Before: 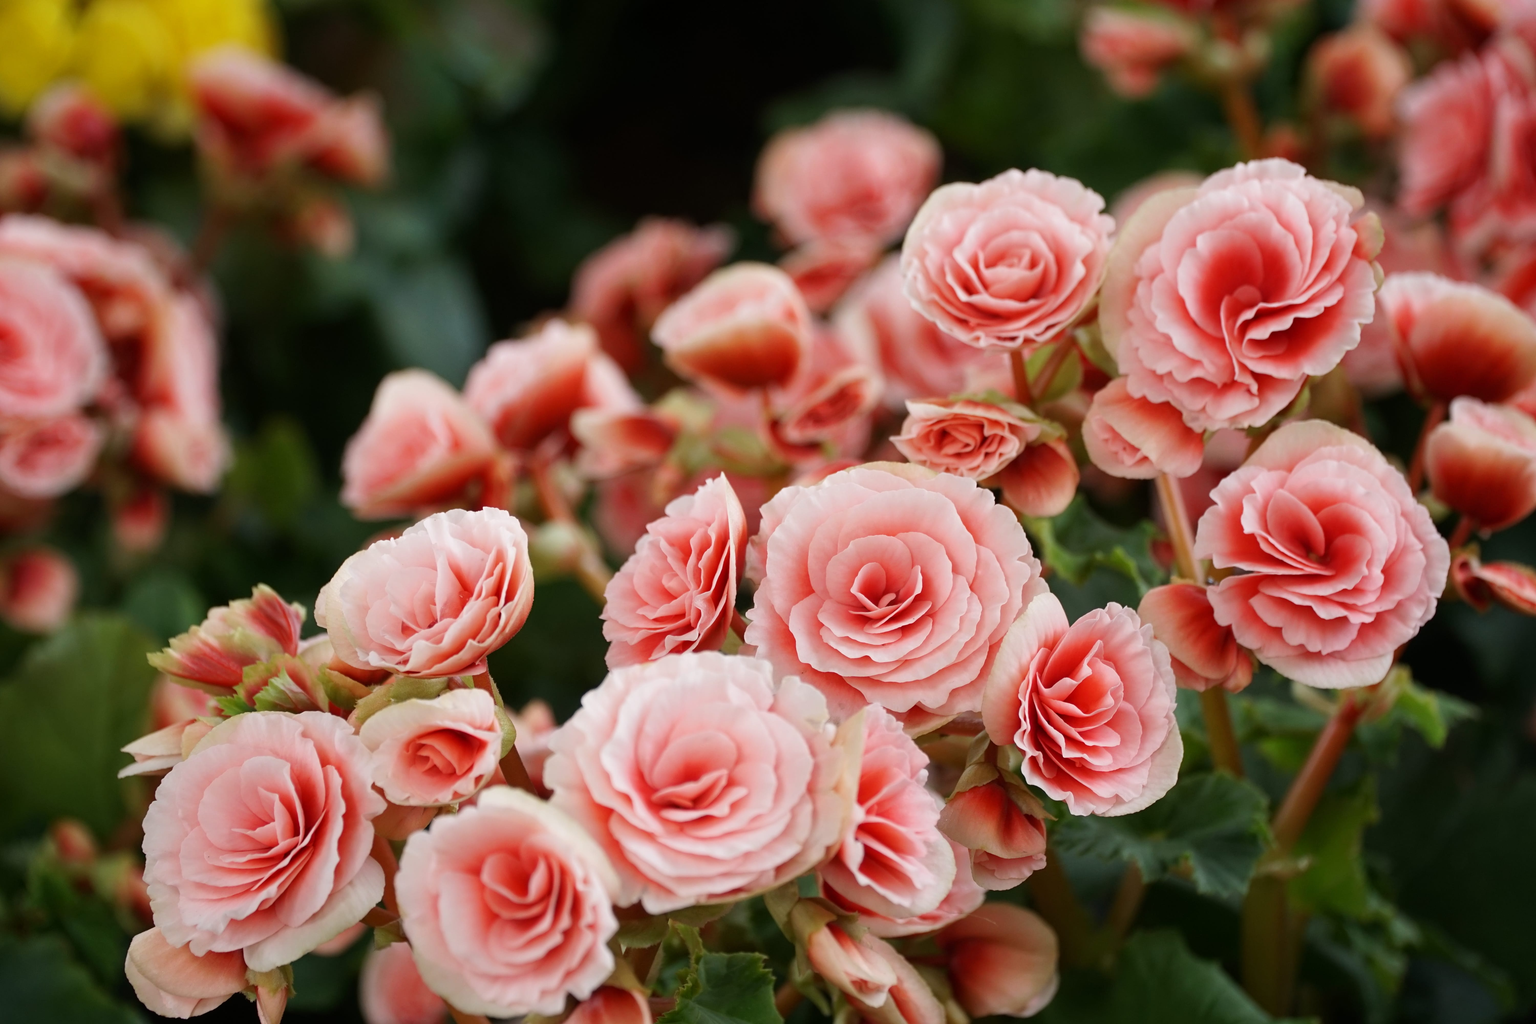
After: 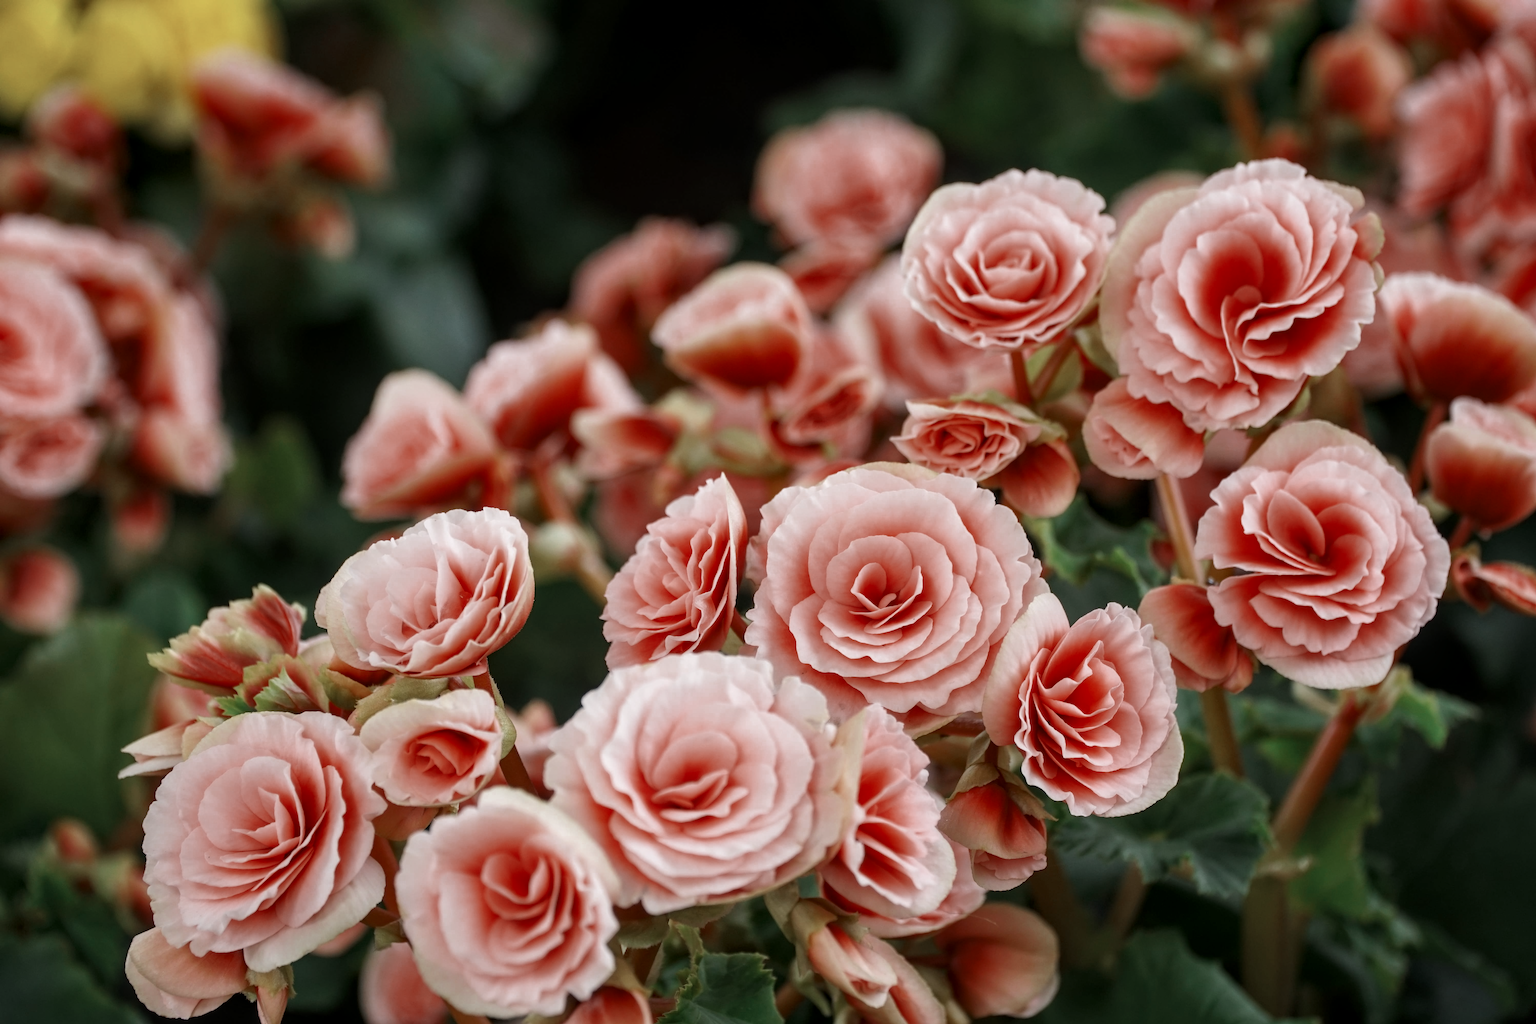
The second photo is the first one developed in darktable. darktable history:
color zones: curves: ch0 [(0, 0.5) (0.125, 0.4) (0.25, 0.5) (0.375, 0.4) (0.5, 0.4) (0.625, 0.35) (0.75, 0.35) (0.875, 0.5)]; ch1 [(0, 0.35) (0.125, 0.45) (0.25, 0.35) (0.375, 0.35) (0.5, 0.35) (0.625, 0.35) (0.75, 0.45) (0.875, 0.35)]; ch2 [(0, 0.6) (0.125, 0.5) (0.25, 0.5) (0.375, 0.6) (0.5, 0.6) (0.625, 0.5) (0.75, 0.5) (0.875, 0.5)]
local contrast: on, module defaults
